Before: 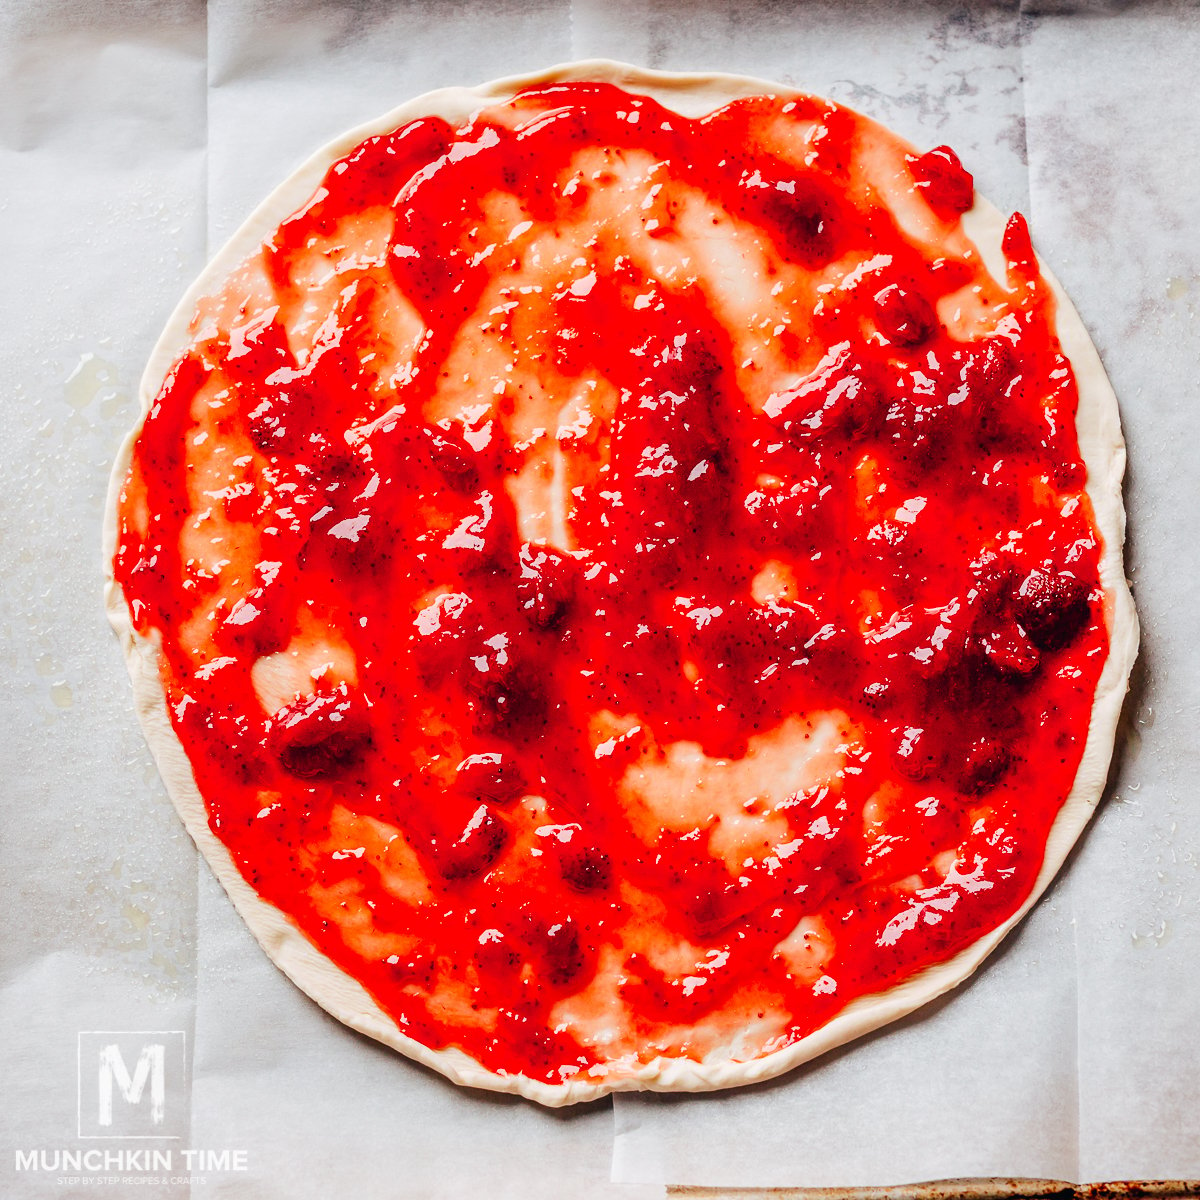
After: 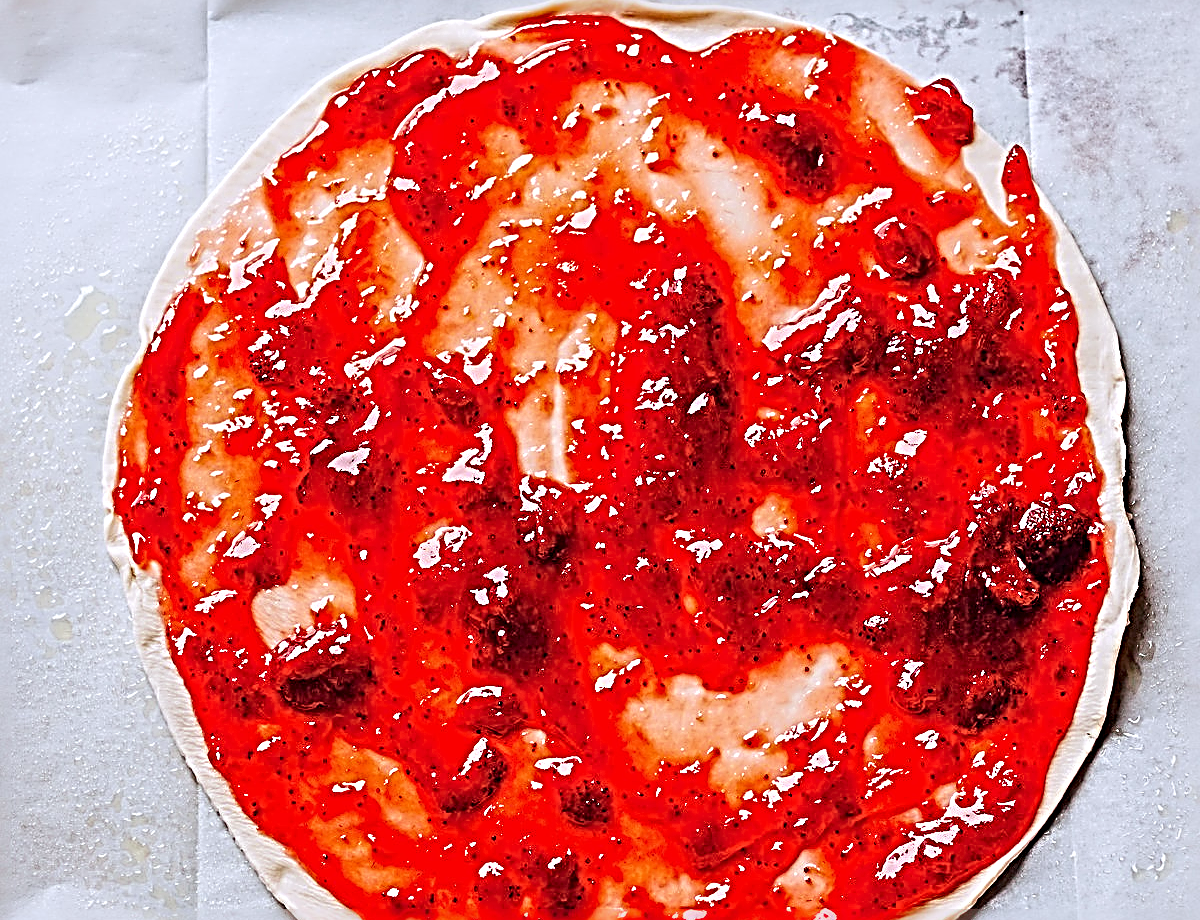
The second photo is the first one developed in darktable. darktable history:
sharpen: radius 4.001, amount 2
white balance: red 0.984, blue 1.059
crop: top 5.667%, bottom 17.637%
